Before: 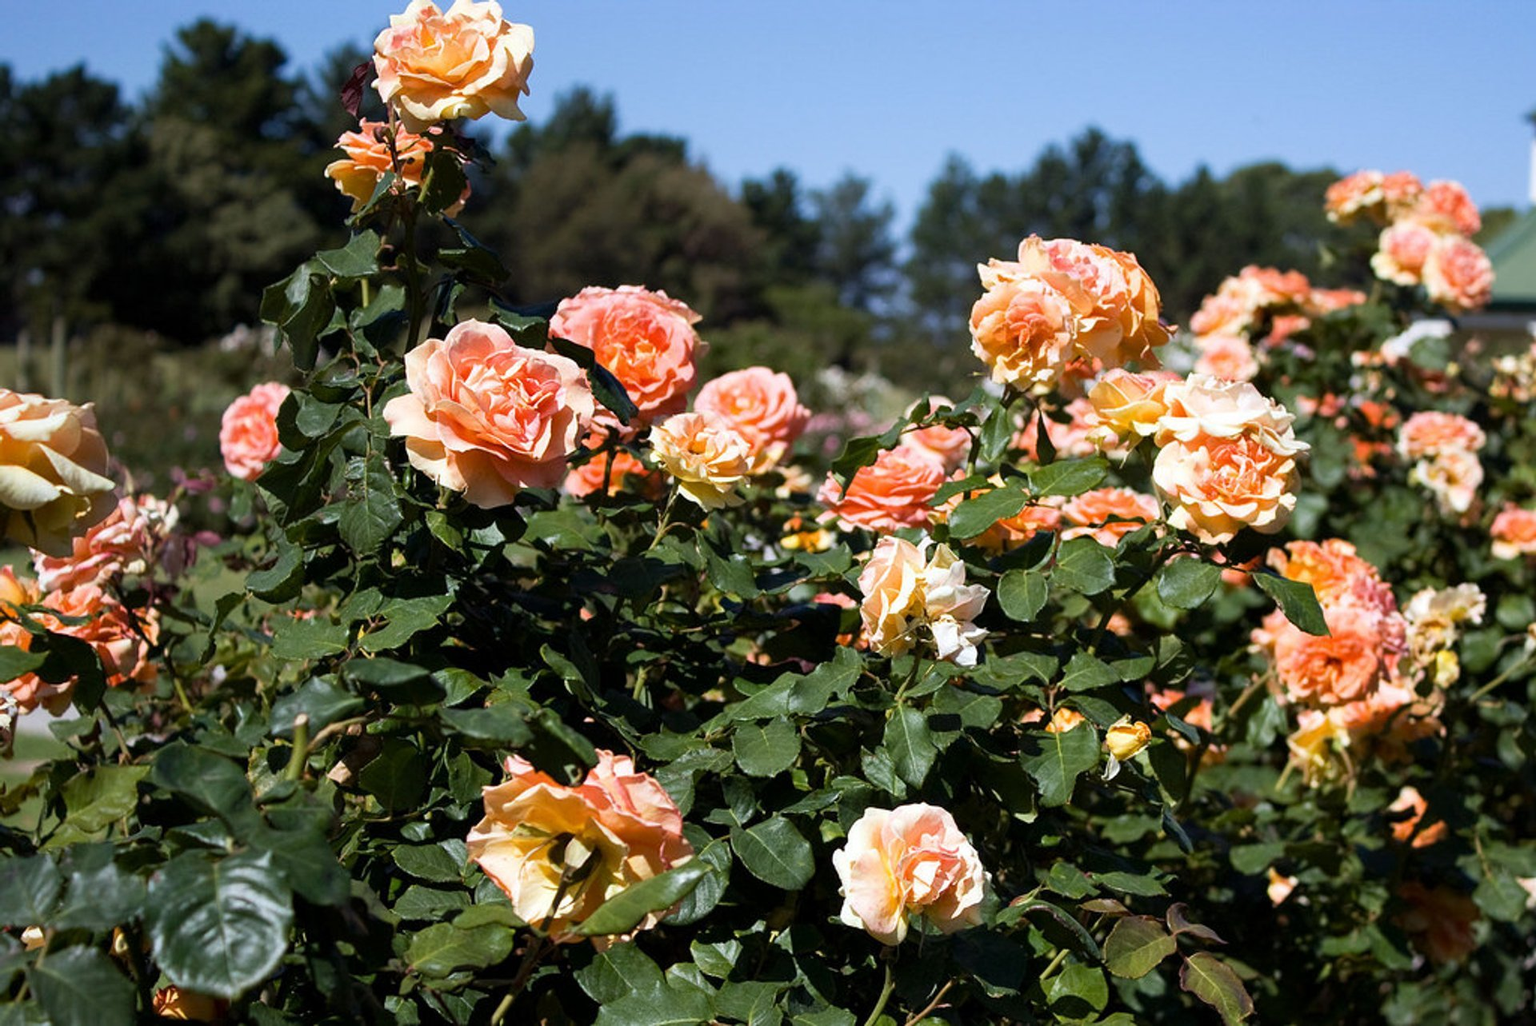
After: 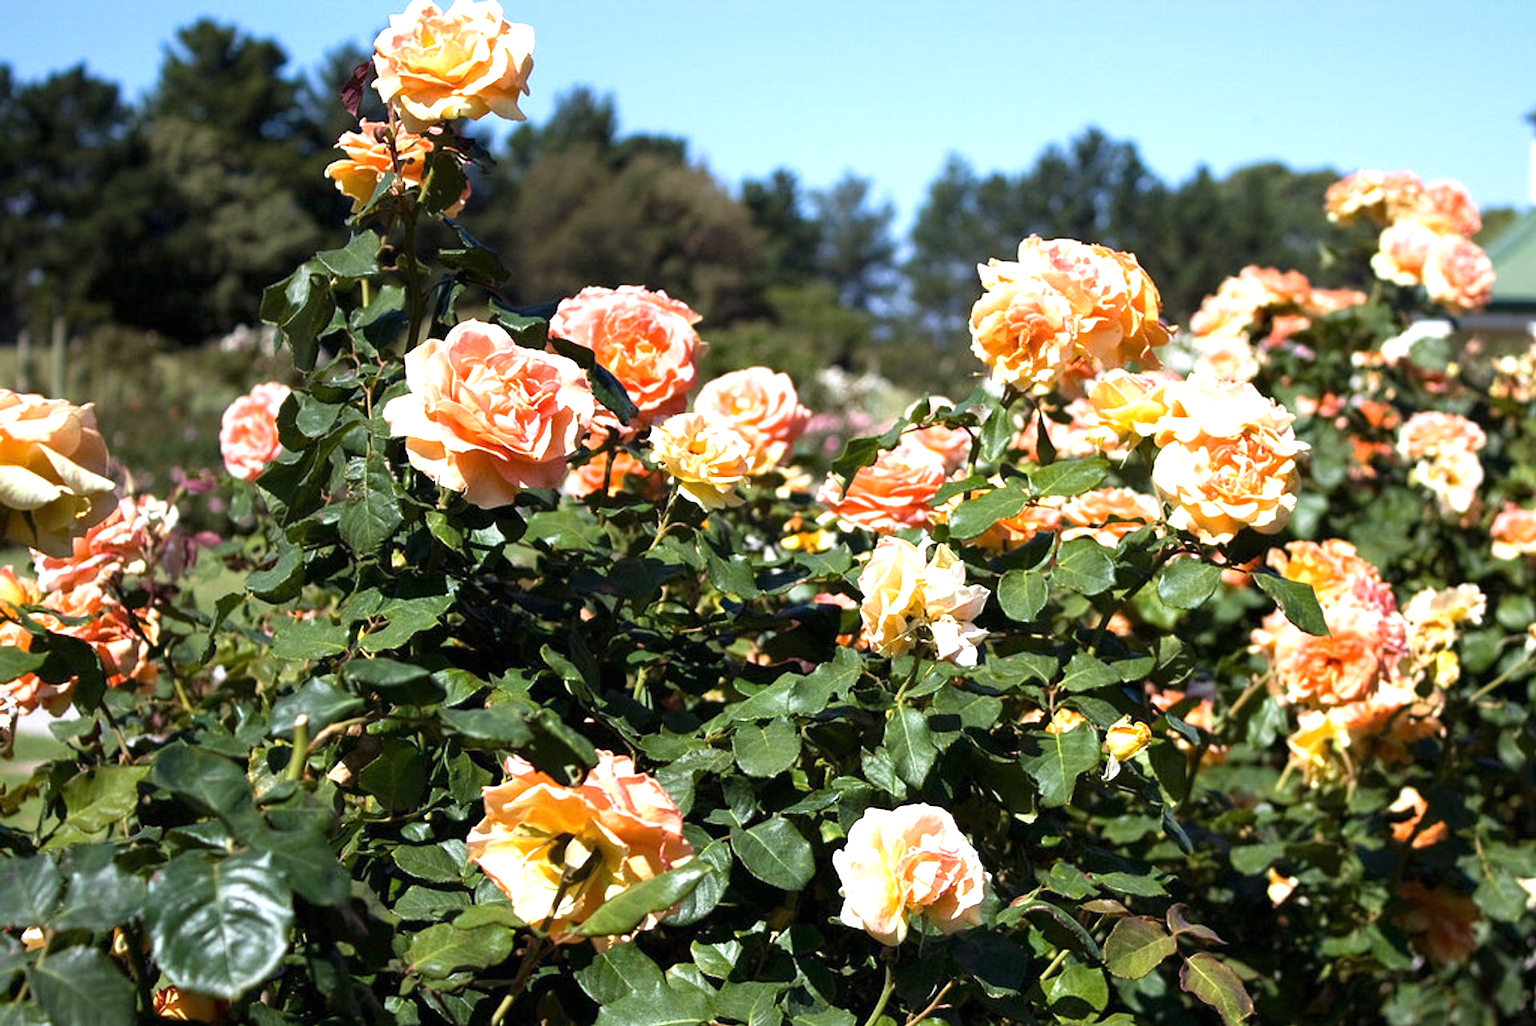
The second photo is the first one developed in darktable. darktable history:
exposure: black level correction 0, exposure 0.889 EV, compensate exposure bias true, compensate highlight preservation false
